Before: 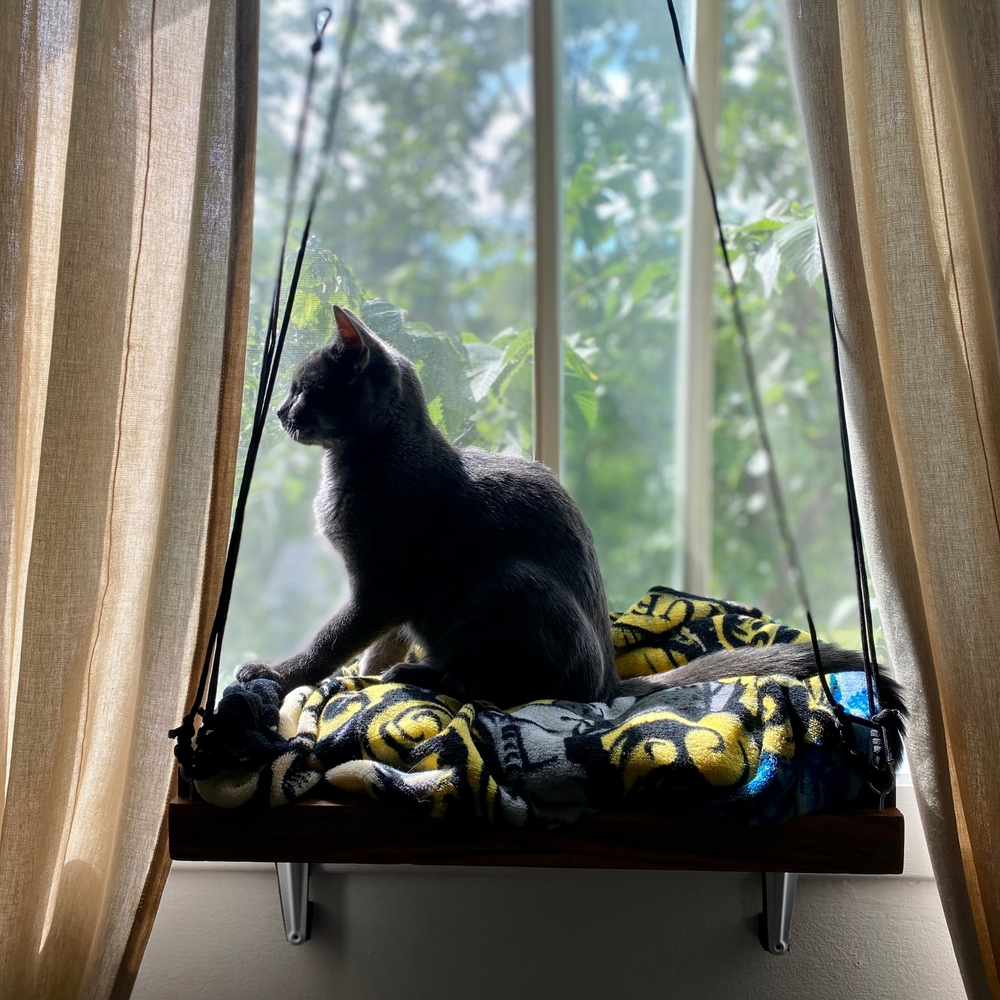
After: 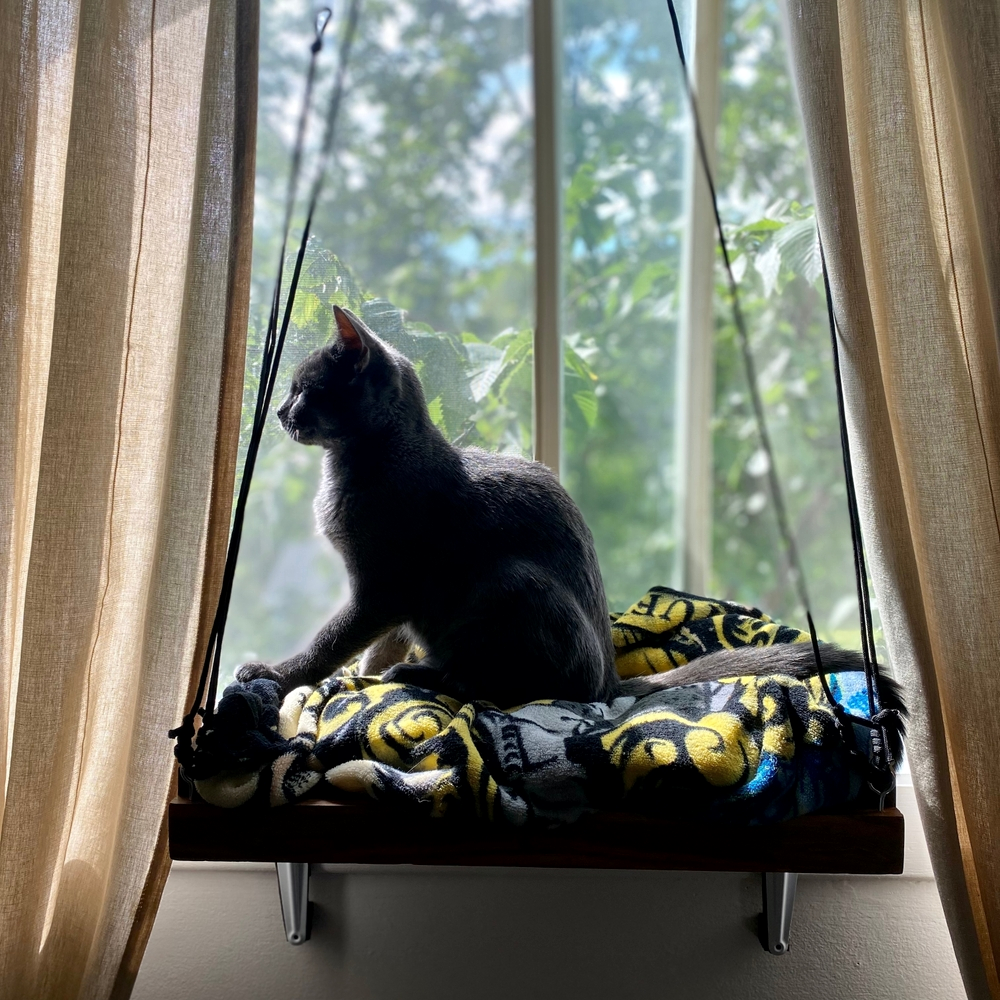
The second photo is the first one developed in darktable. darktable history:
local contrast: mode bilateral grid, contrast 20, coarseness 51, detail 120%, midtone range 0.2
